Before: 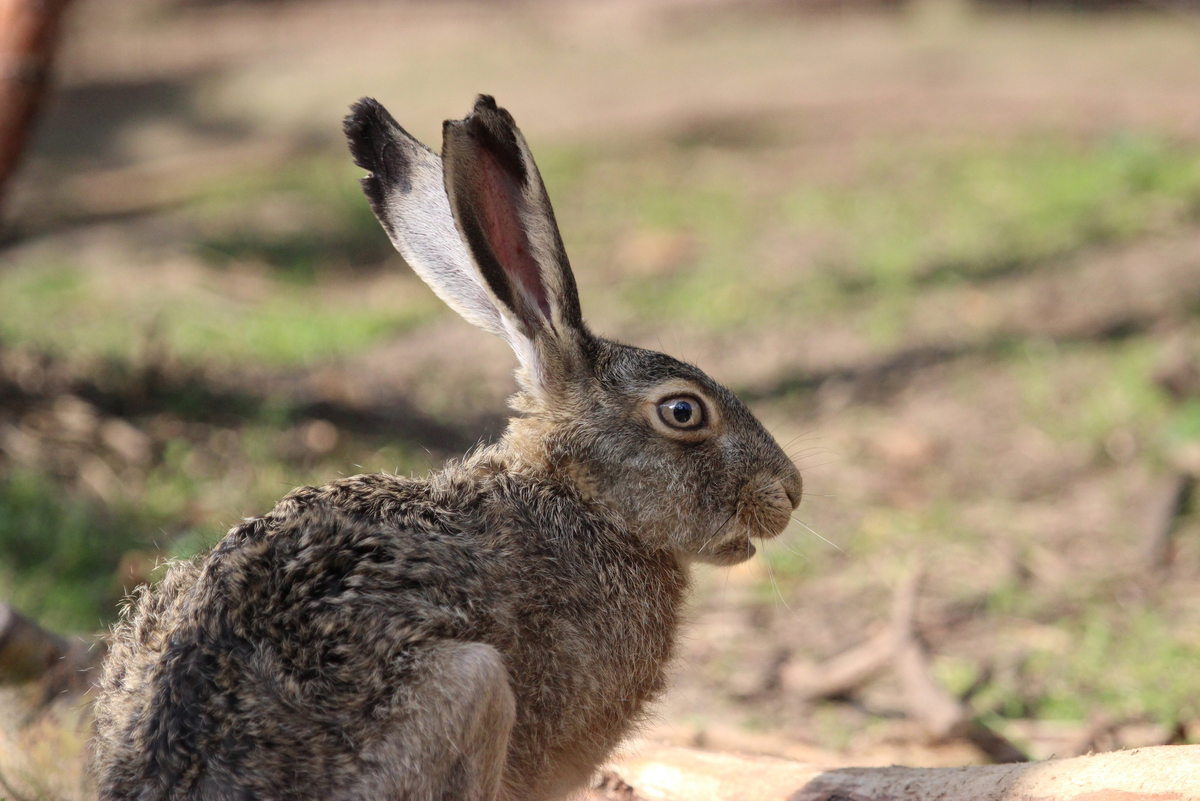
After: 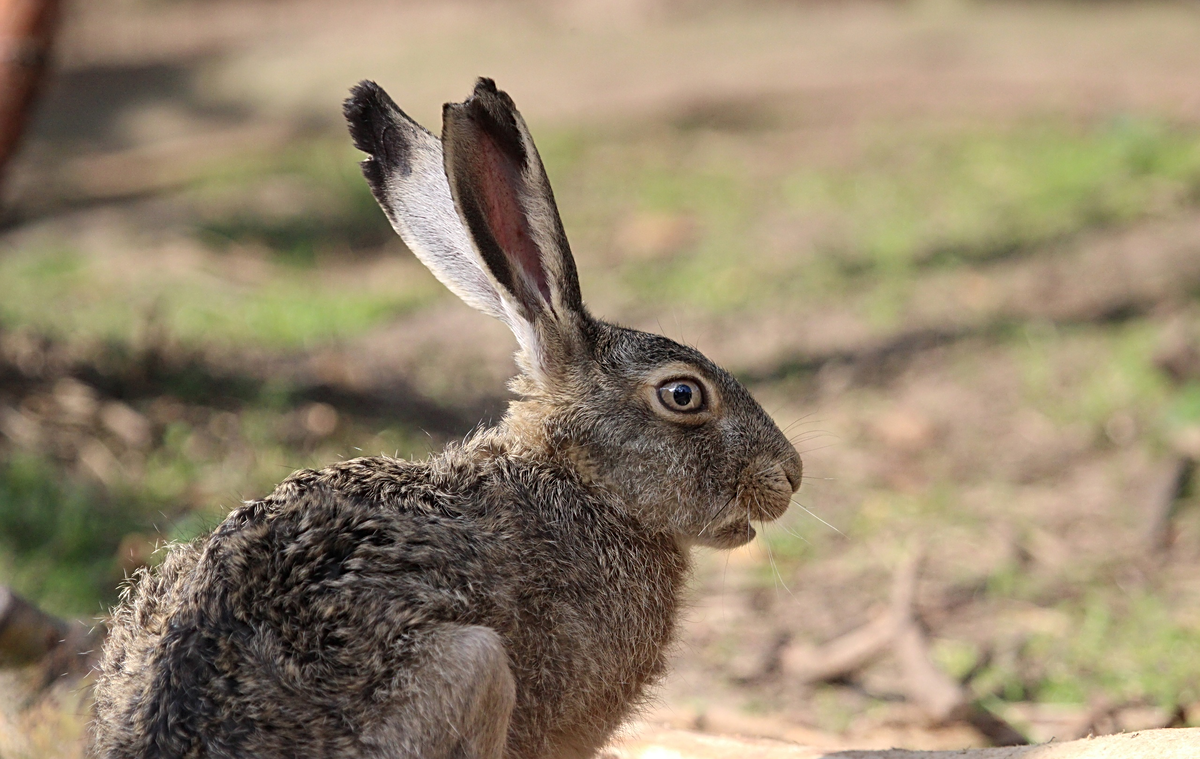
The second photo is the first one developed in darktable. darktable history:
crop and rotate: top 2.151%, bottom 3.063%
sharpen: amount 0.497
